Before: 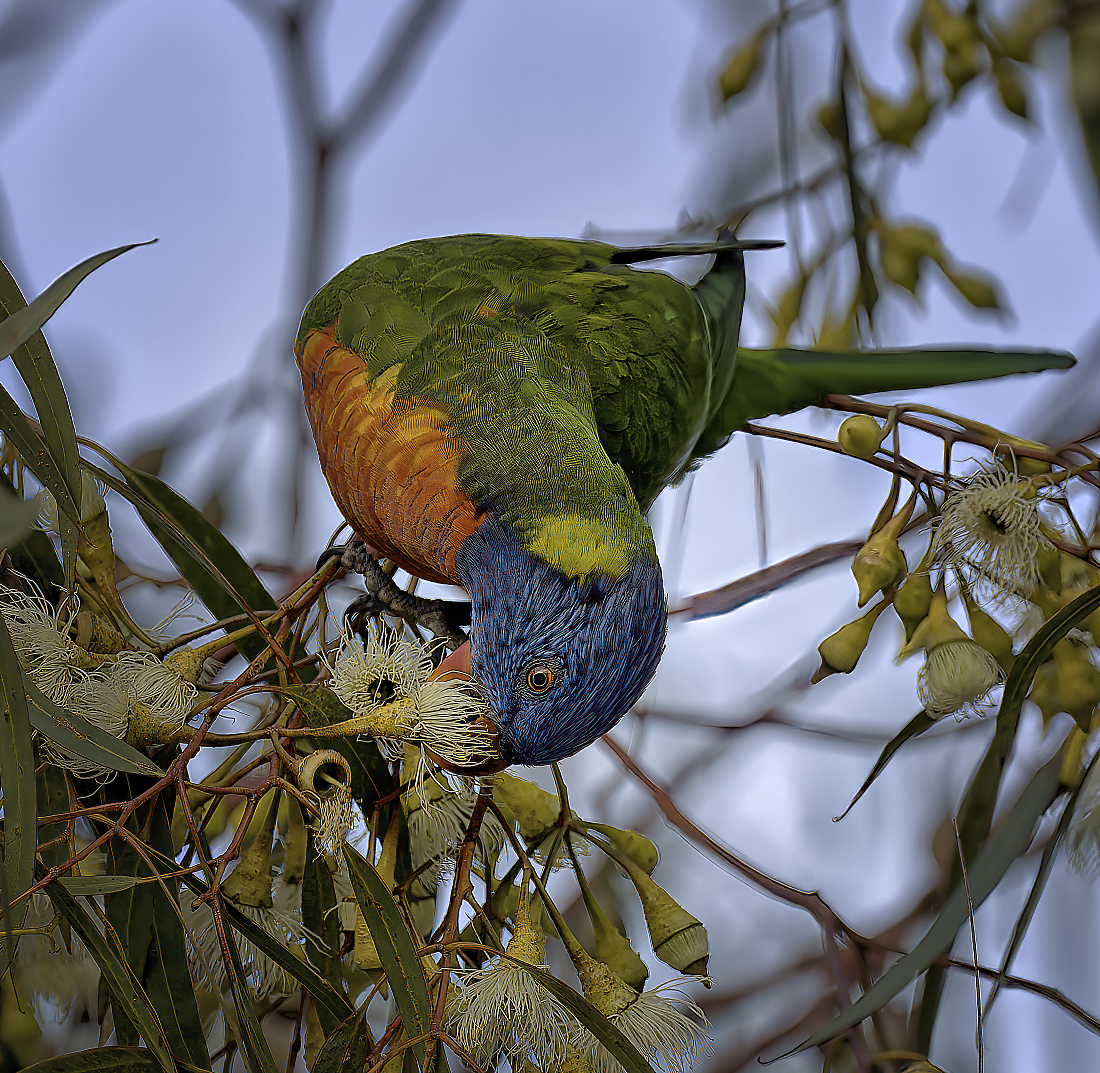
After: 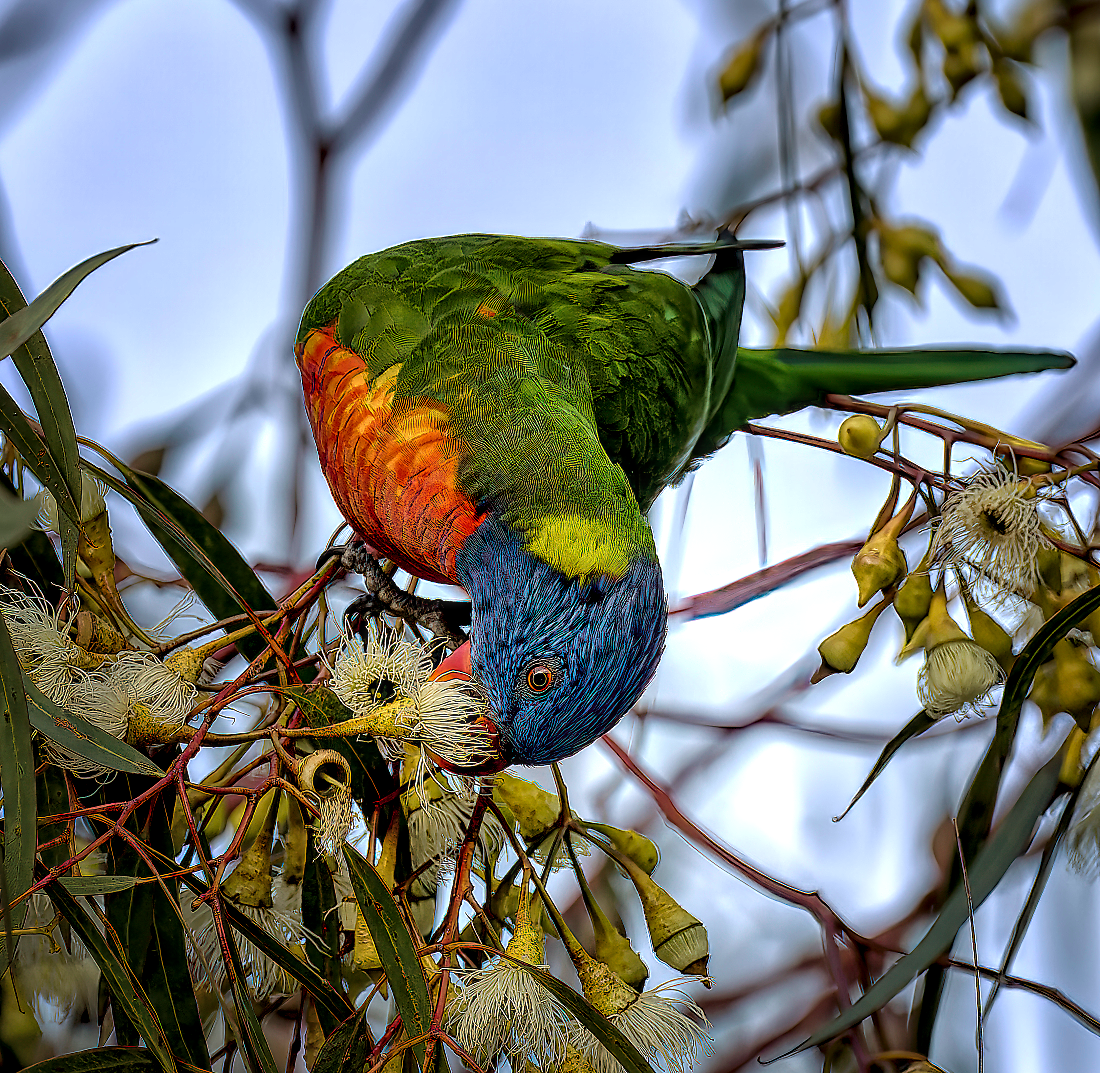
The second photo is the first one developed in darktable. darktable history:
tone equalizer: -8 EV -0.712 EV, -7 EV -0.734 EV, -6 EV -0.602 EV, -5 EV -0.391 EV, -3 EV 0.394 EV, -2 EV 0.6 EV, -1 EV 0.692 EV, +0 EV 0.744 EV, mask exposure compensation -0.511 EV
local contrast: detail 140%
